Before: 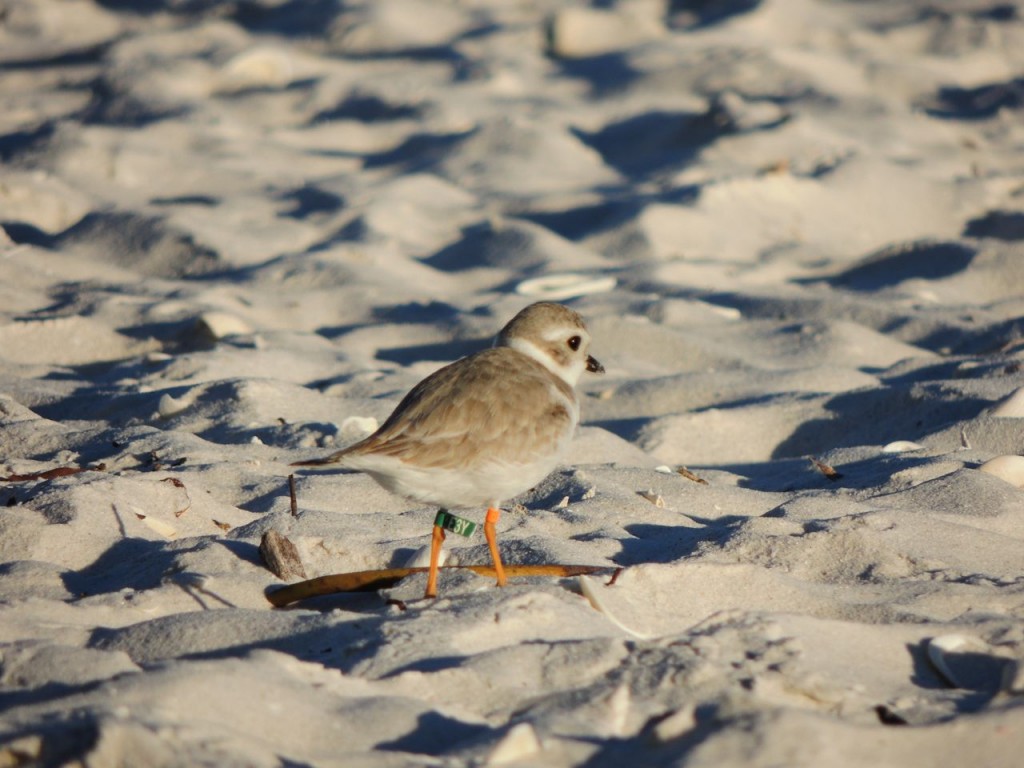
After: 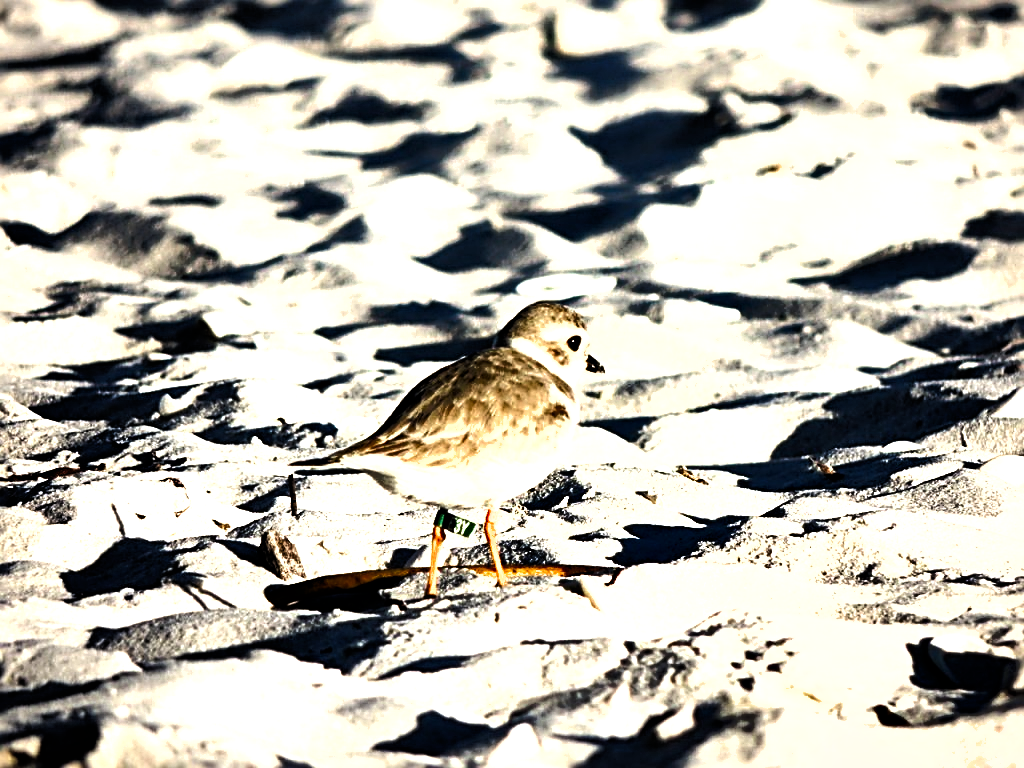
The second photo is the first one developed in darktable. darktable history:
shadows and highlights: low approximation 0.01, soften with gaussian
sharpen: radius 3.04, amount 0.772
levels: levels [0, 0.352, 0.703]
filmic rgb: black relative exposure -3.63 EV, white relative exposure 2.16 EV, hardness 3.65
